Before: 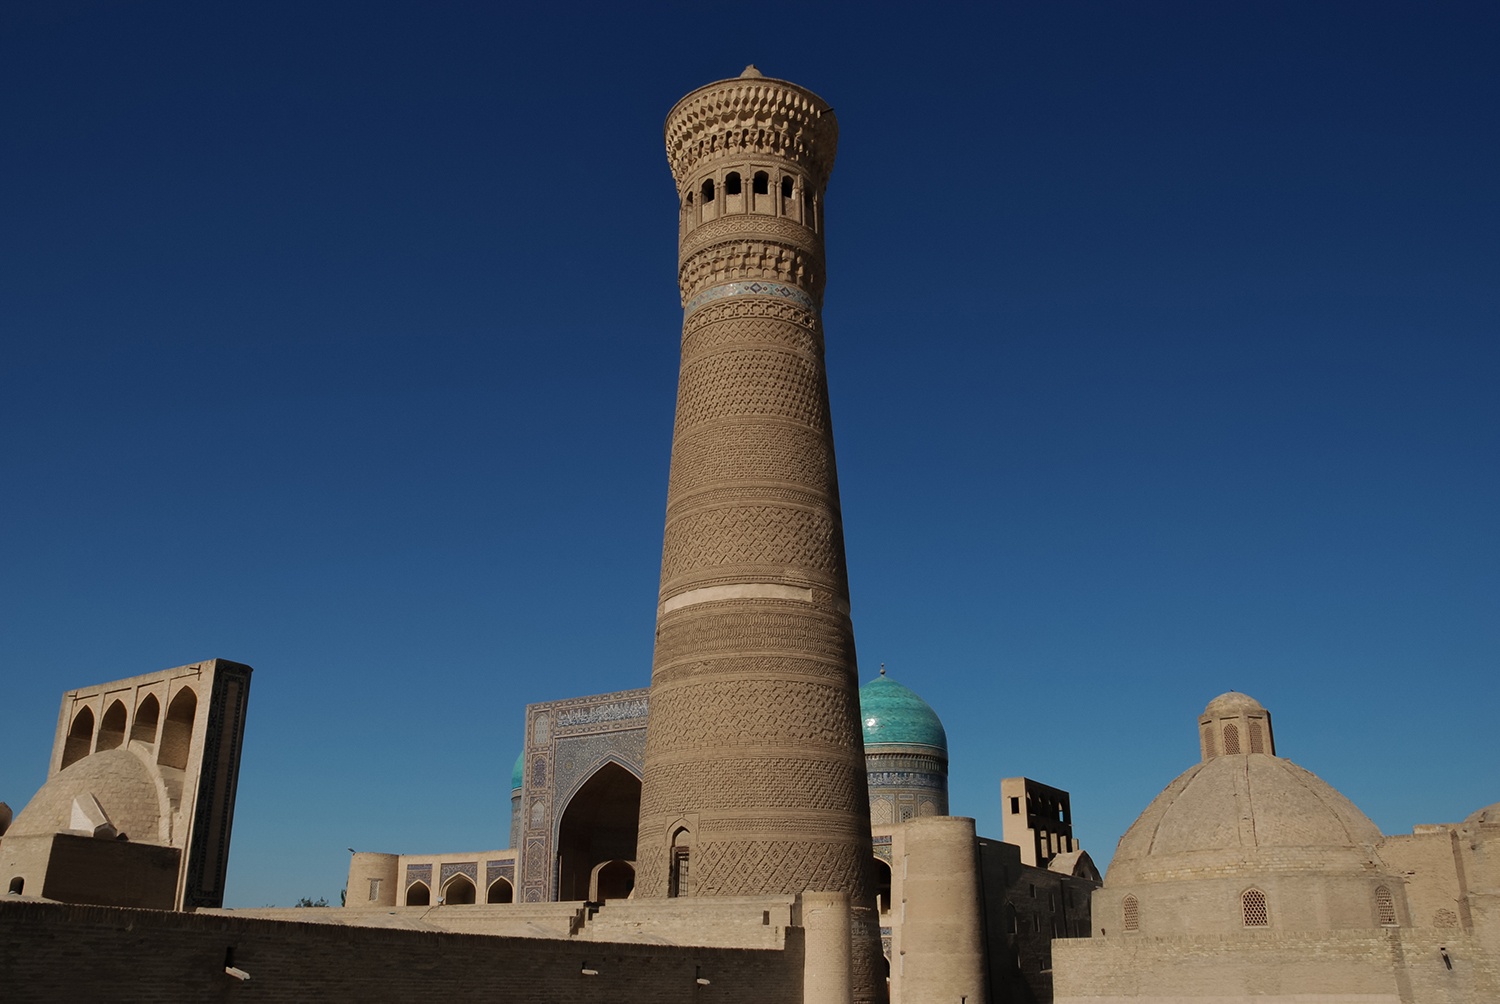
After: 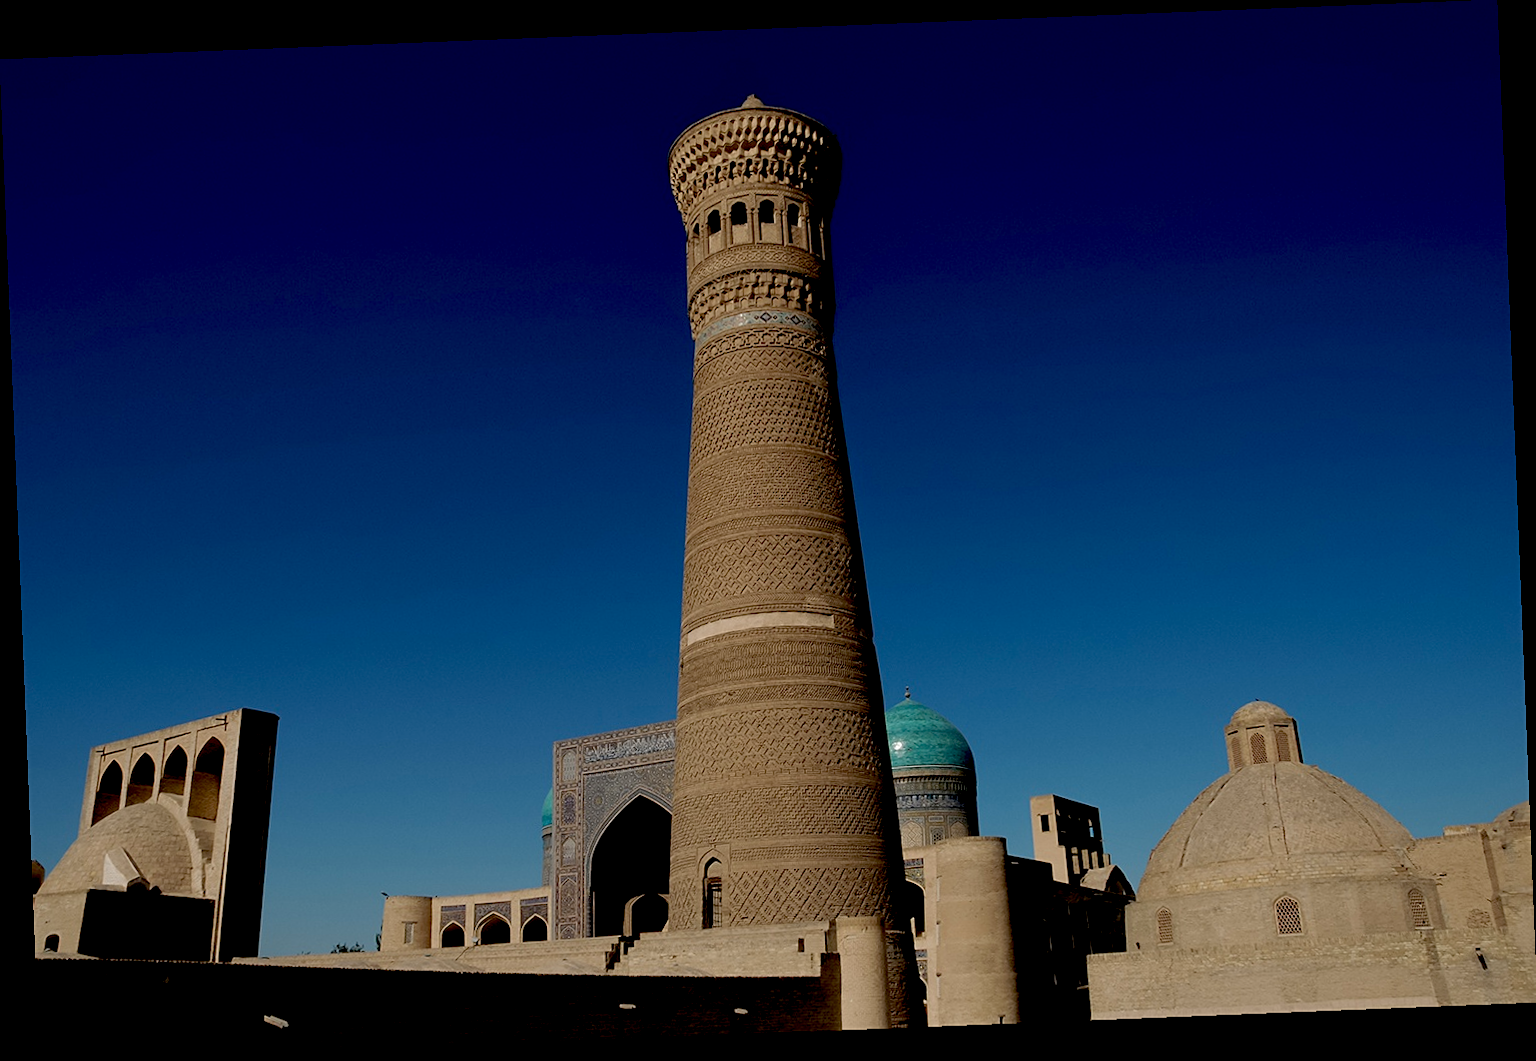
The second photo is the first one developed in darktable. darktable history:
rotate and perspective: rotation -2.29°, automatic cropping off
exposure: black level correction 0.029, exposure -0.073 EV, compensate highlight preservation false
sharpen: amount 0.2
